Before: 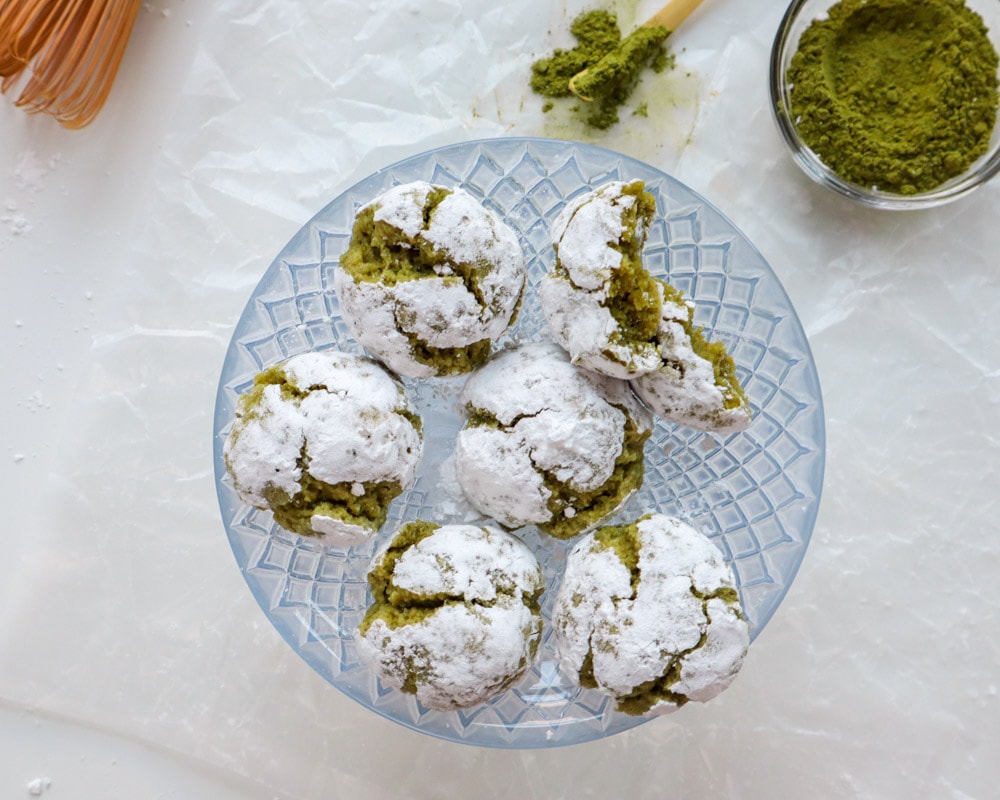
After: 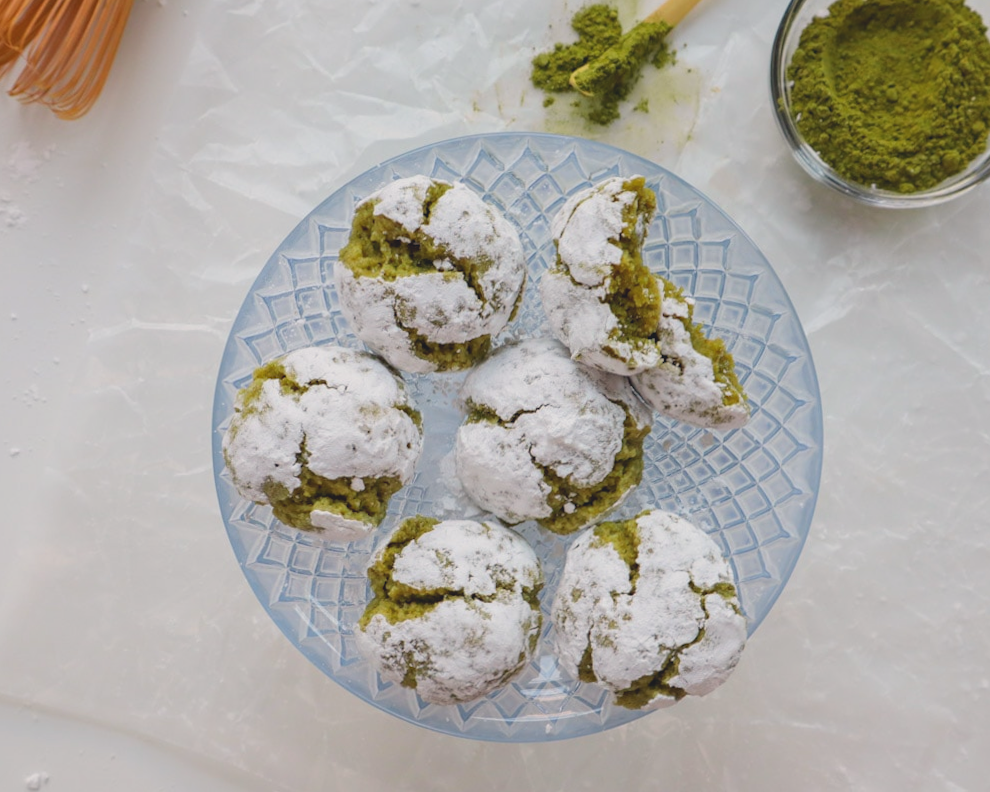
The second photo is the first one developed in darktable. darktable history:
contrast brightness saturation: contrast -0.19, saturation 0.19
rotate and perspective: rotation 0.174°, lens shift (vertical) 0.013, lens shift (horizontal) 0.019, shear 0.001, automatic cropping original format, crop left 0.007, crop right 0.991, crop top 0.016, crop bottom 0.997
color correction: highlights a* 2.75, highlights b* 5, shadows a* -2.04, shadows b* -4.84, saturation 0.8
